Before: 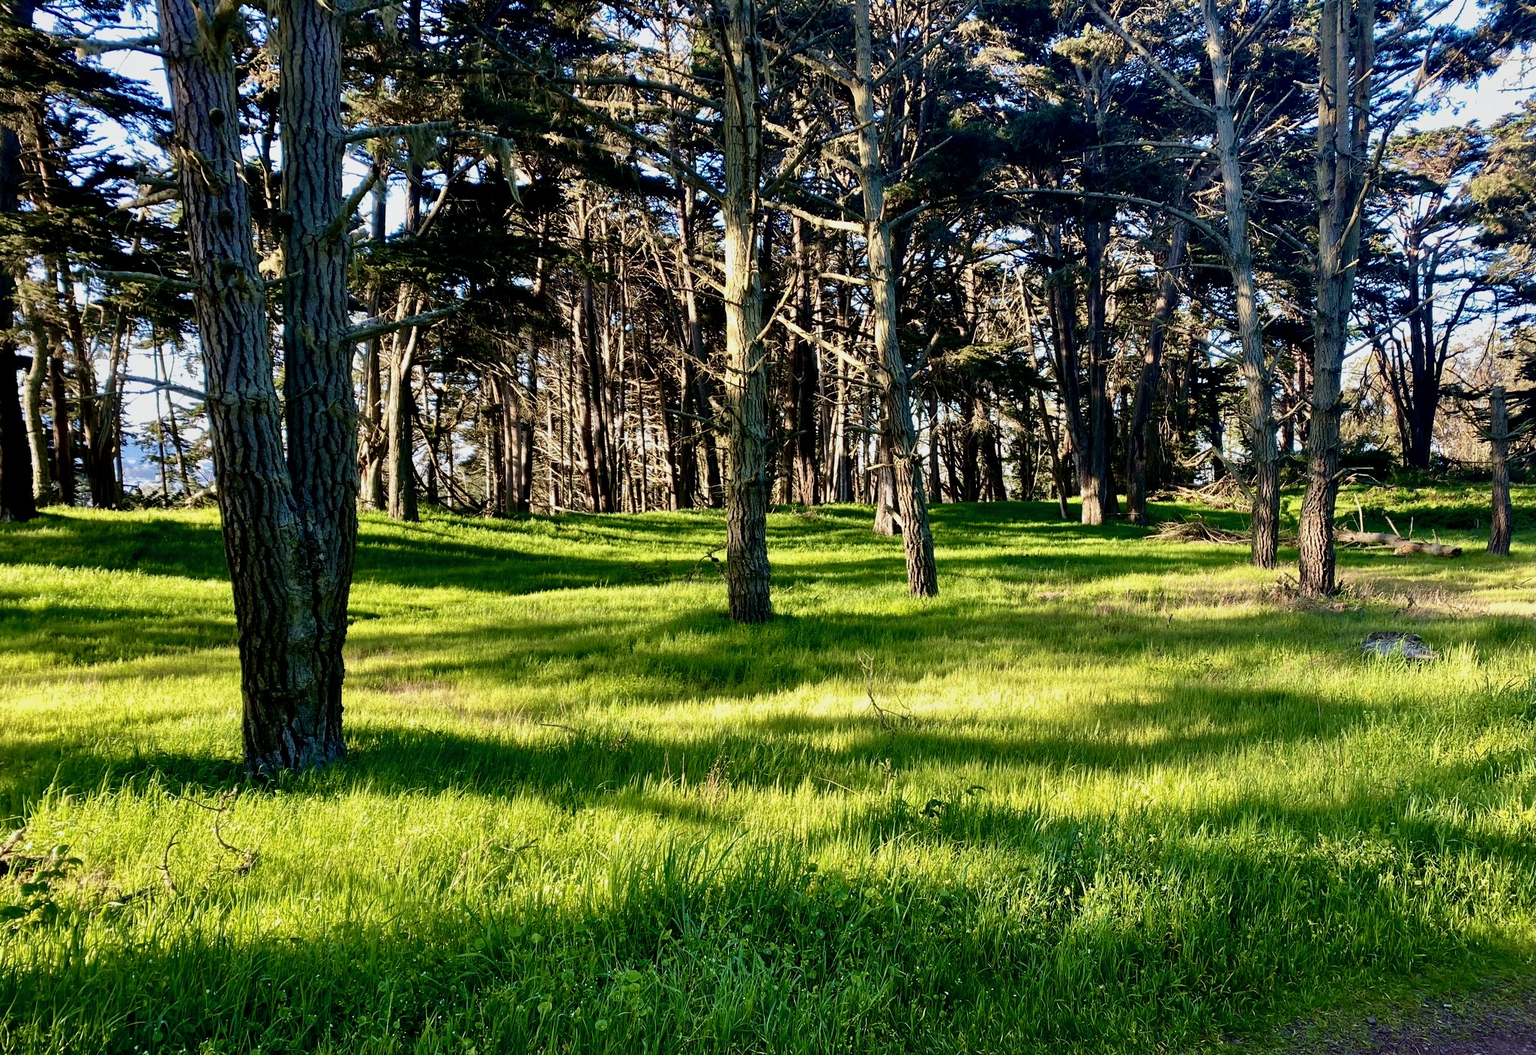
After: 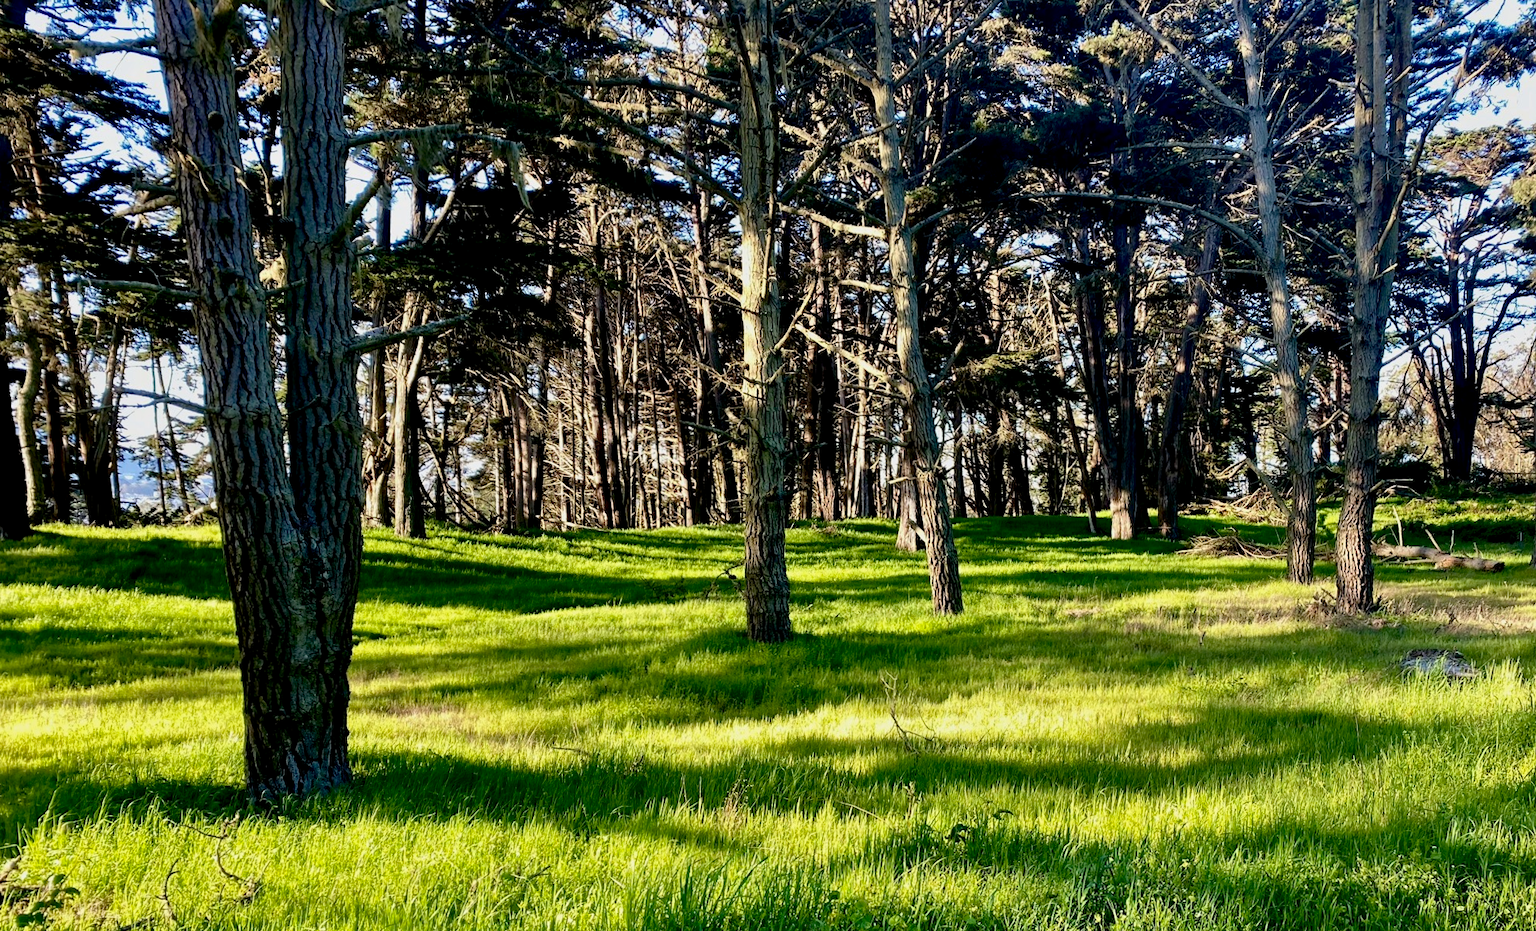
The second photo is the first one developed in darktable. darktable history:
crop and rotate: angle 0.197°, left 0.208%, right 2.563%, bottom 14.176%
